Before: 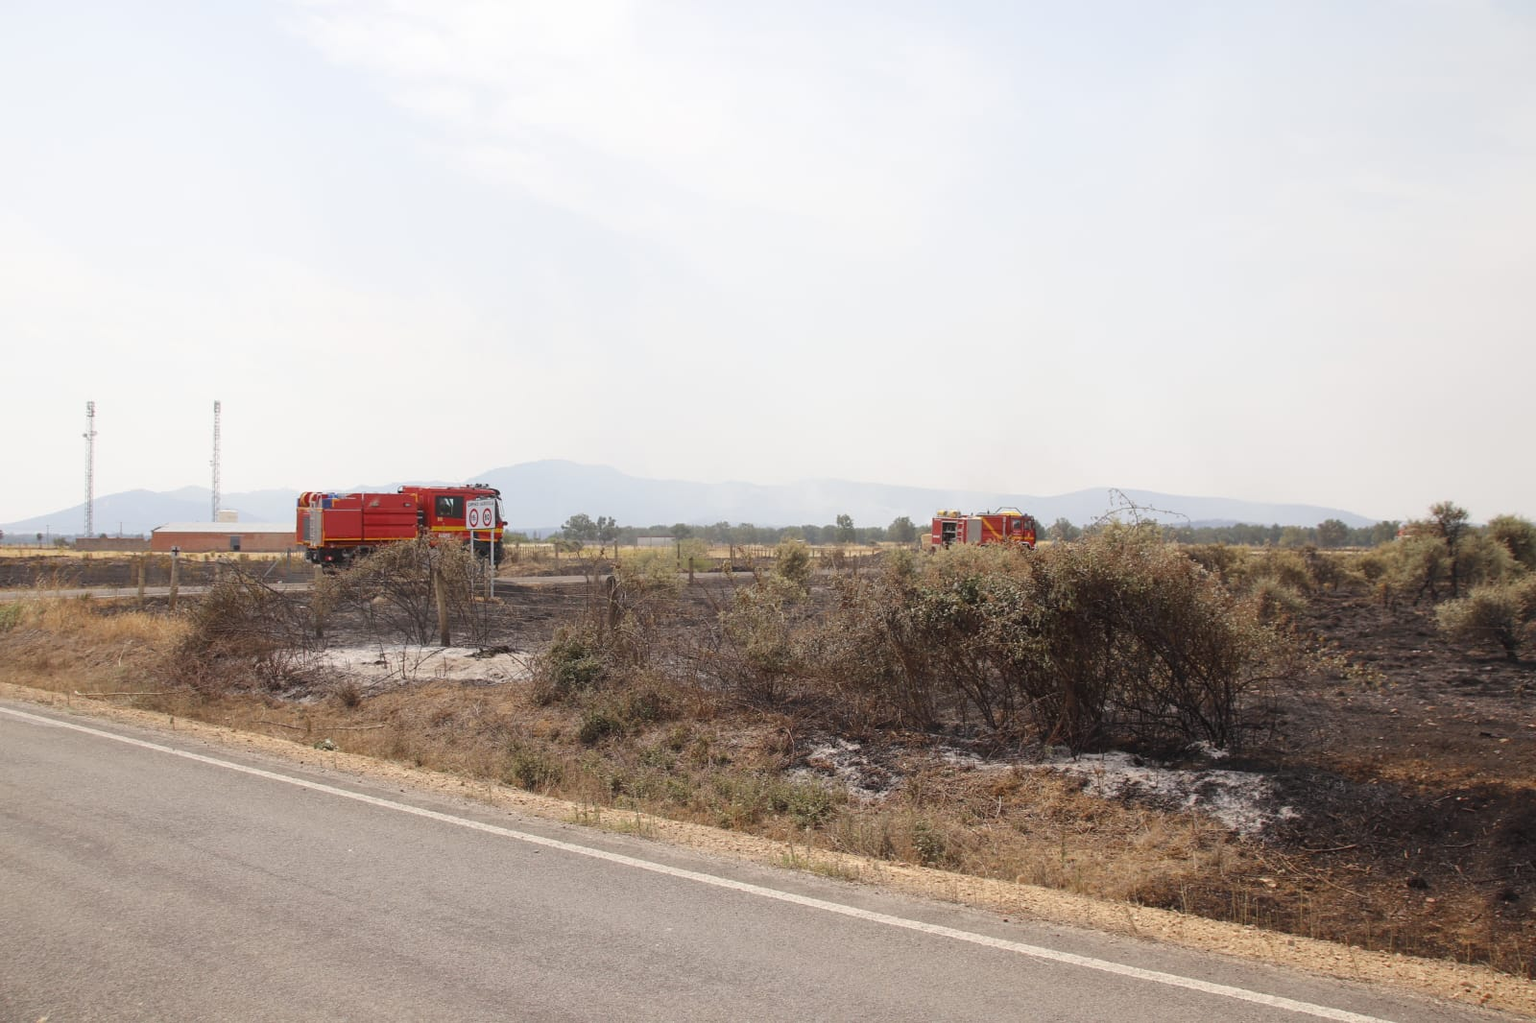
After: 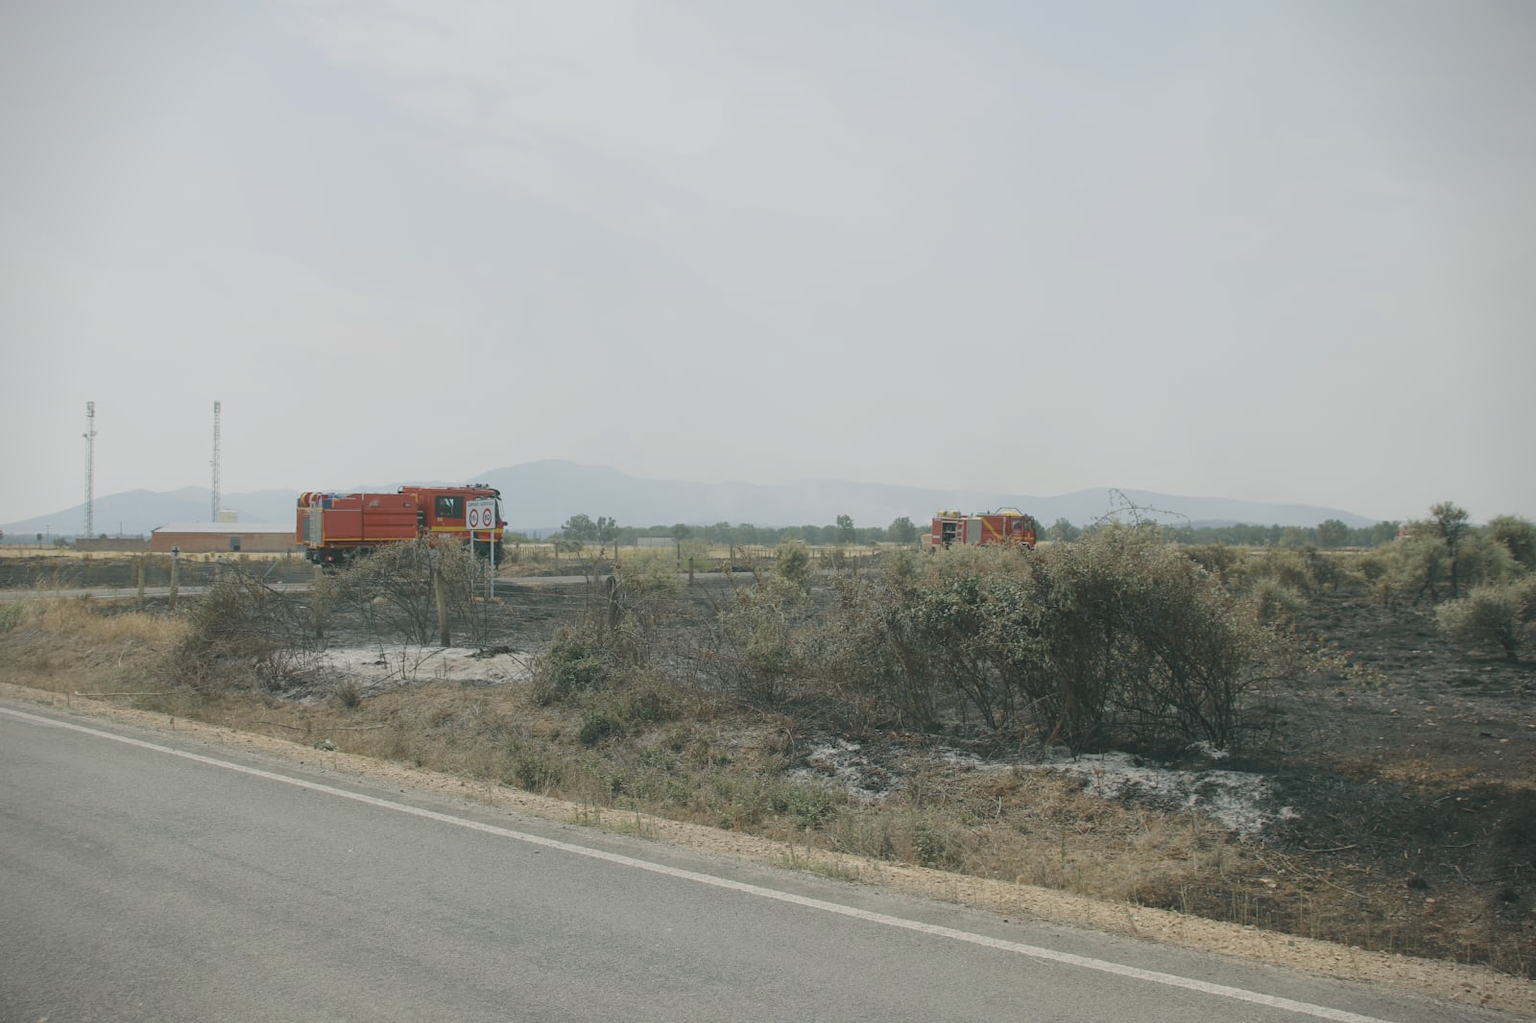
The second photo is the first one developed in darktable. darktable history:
color balance rgb: power › chroma 2.128%, power › hue 168.95°, perceptual saturation grading › global saturation 10.453%, global vibrance 20%
vignetting: fall-off start 91.18%, unbound false
contrast brightness saturation: contrast -0.242, saturation -0.438
exposure: exposure -0.158 EV, compensate highlight preservation false
